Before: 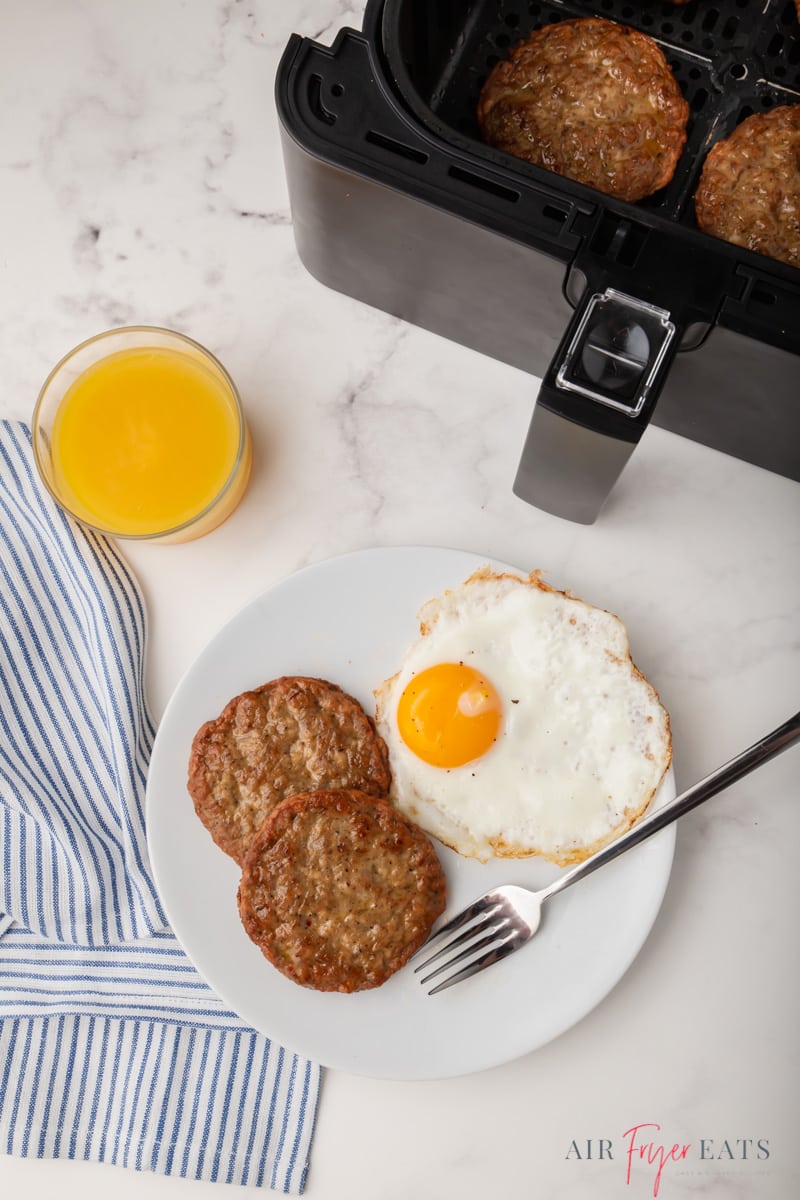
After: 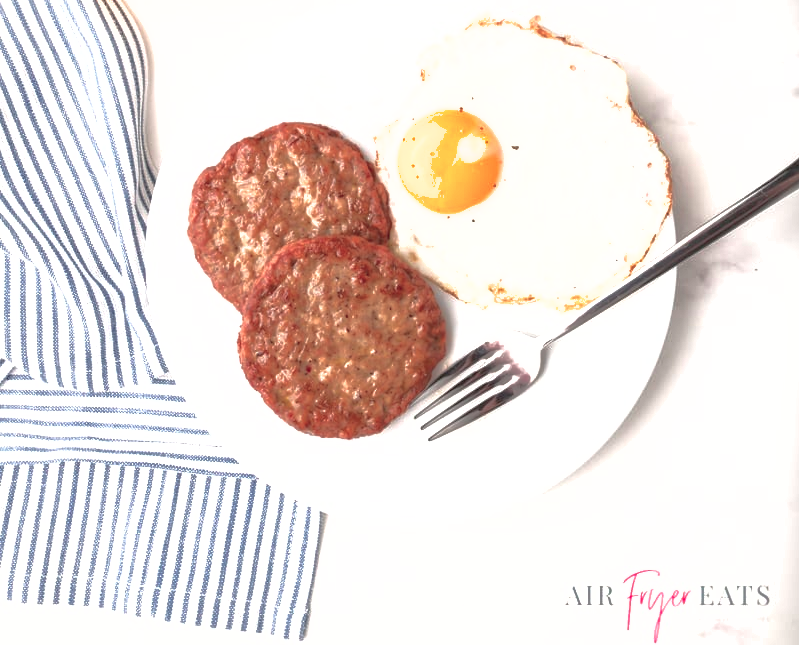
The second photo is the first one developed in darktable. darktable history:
crop and rotate: top 46.237%
exposure: black level correction 0, exposure 1.1 EV, compensate exposure bias true, compensate highlight preservation false
color contrast: blue-yellow contrast 0.62
shadows and highlights: on, module defaults
